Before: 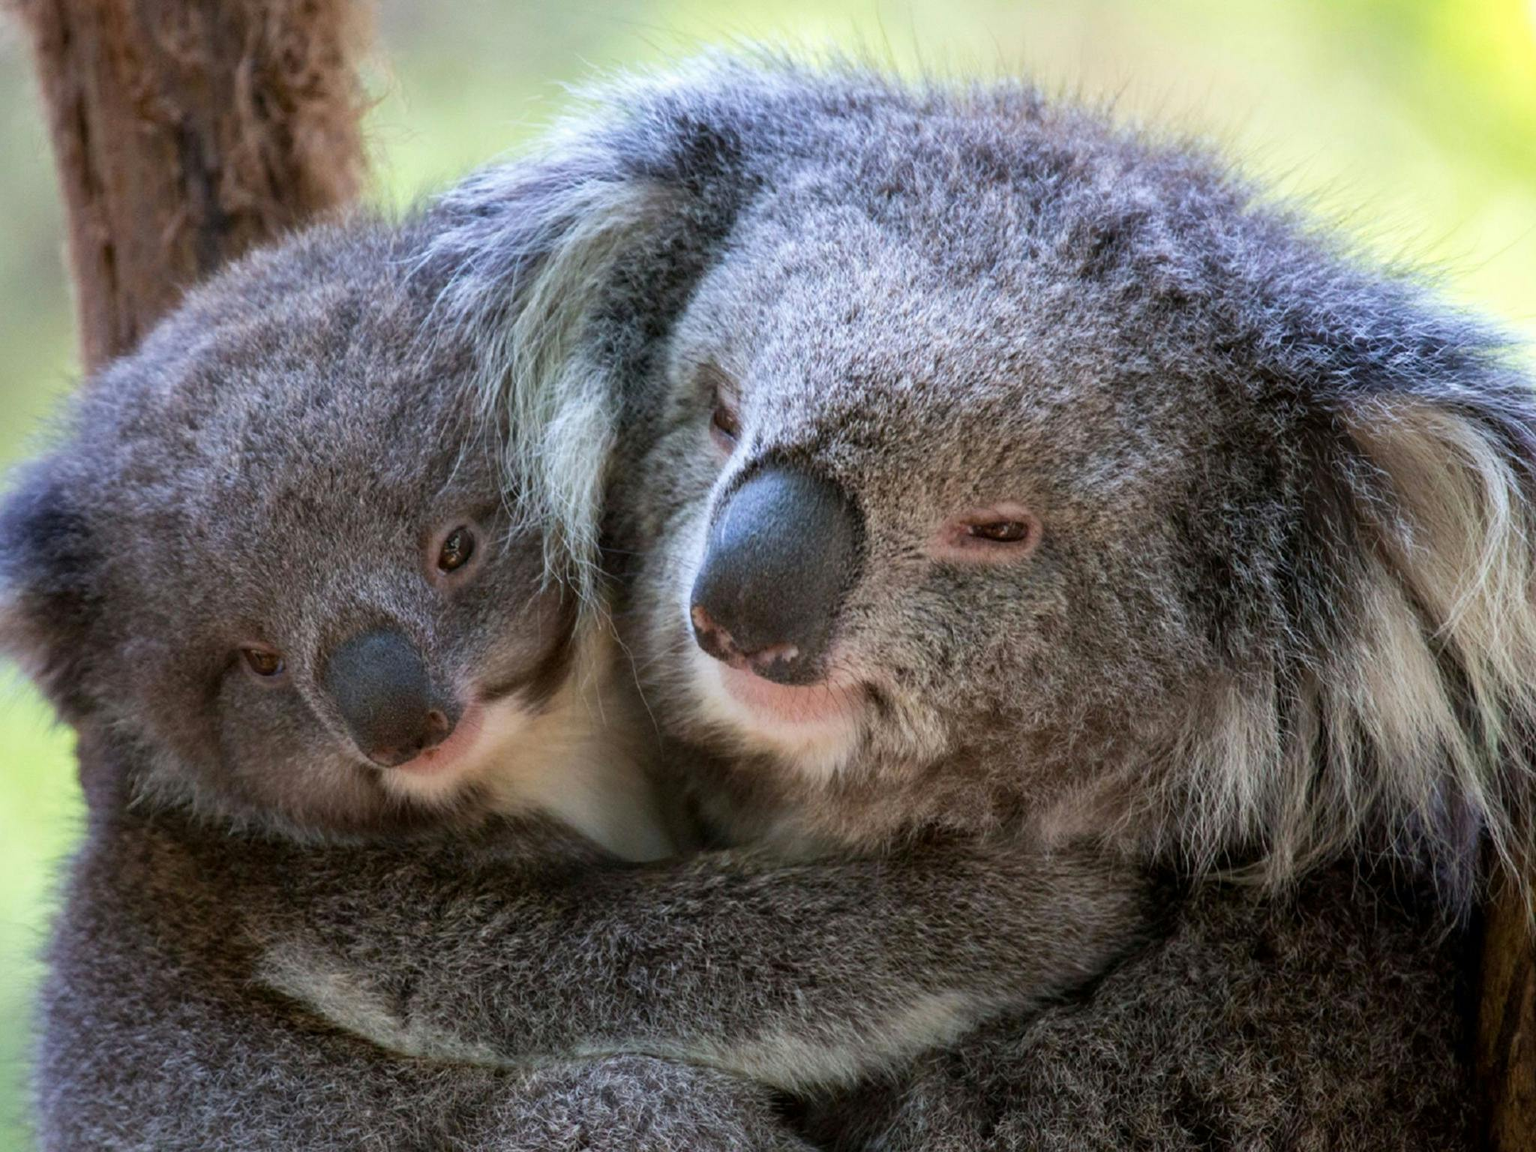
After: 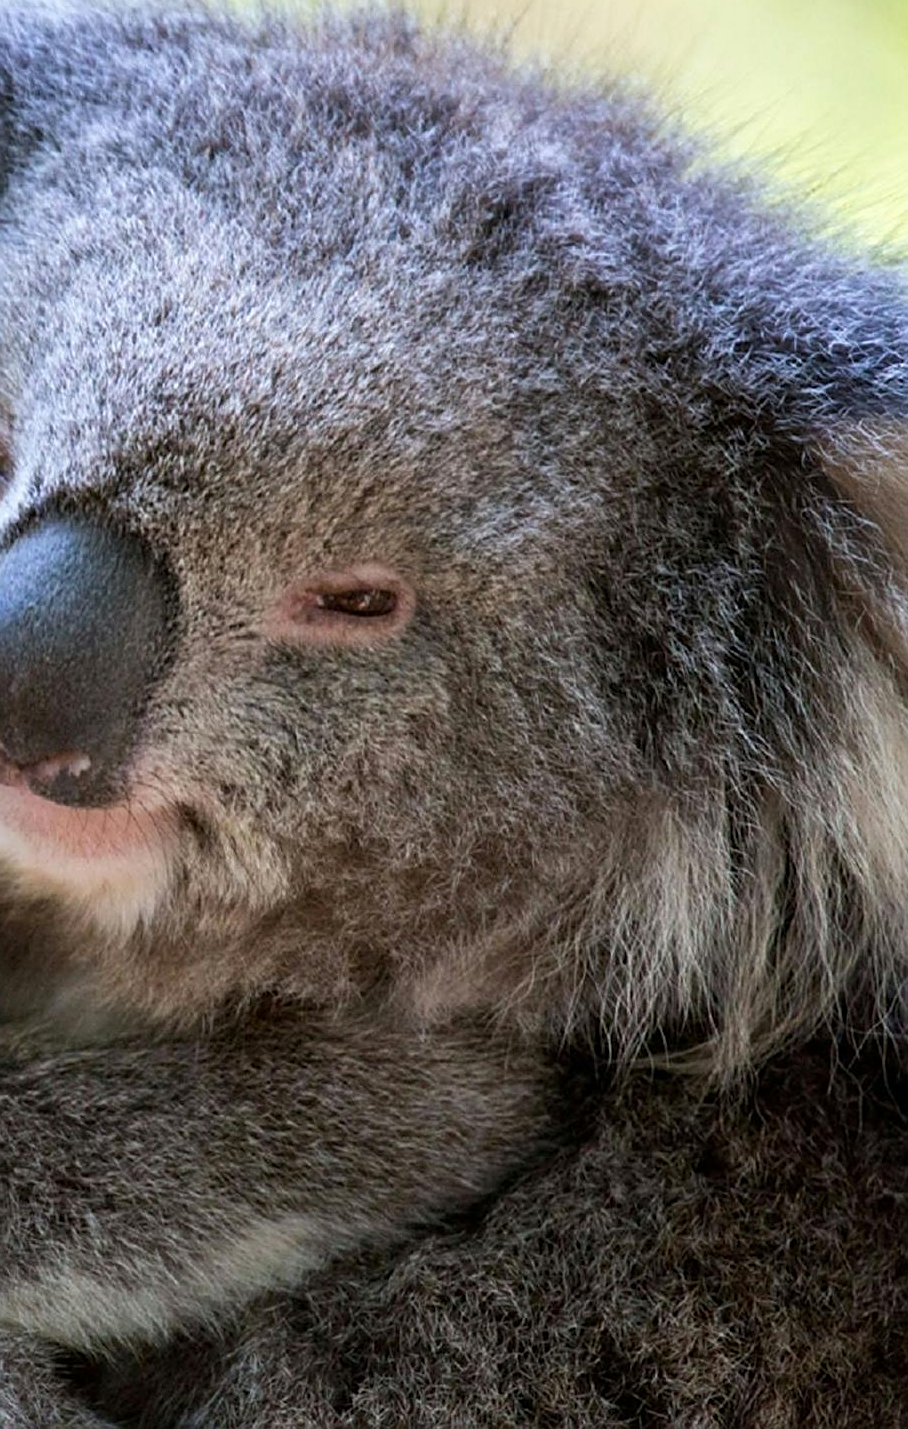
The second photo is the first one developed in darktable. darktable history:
crop: left 47.607%, top 6.961%, right 8.028%
sharpen: on, module defaults
